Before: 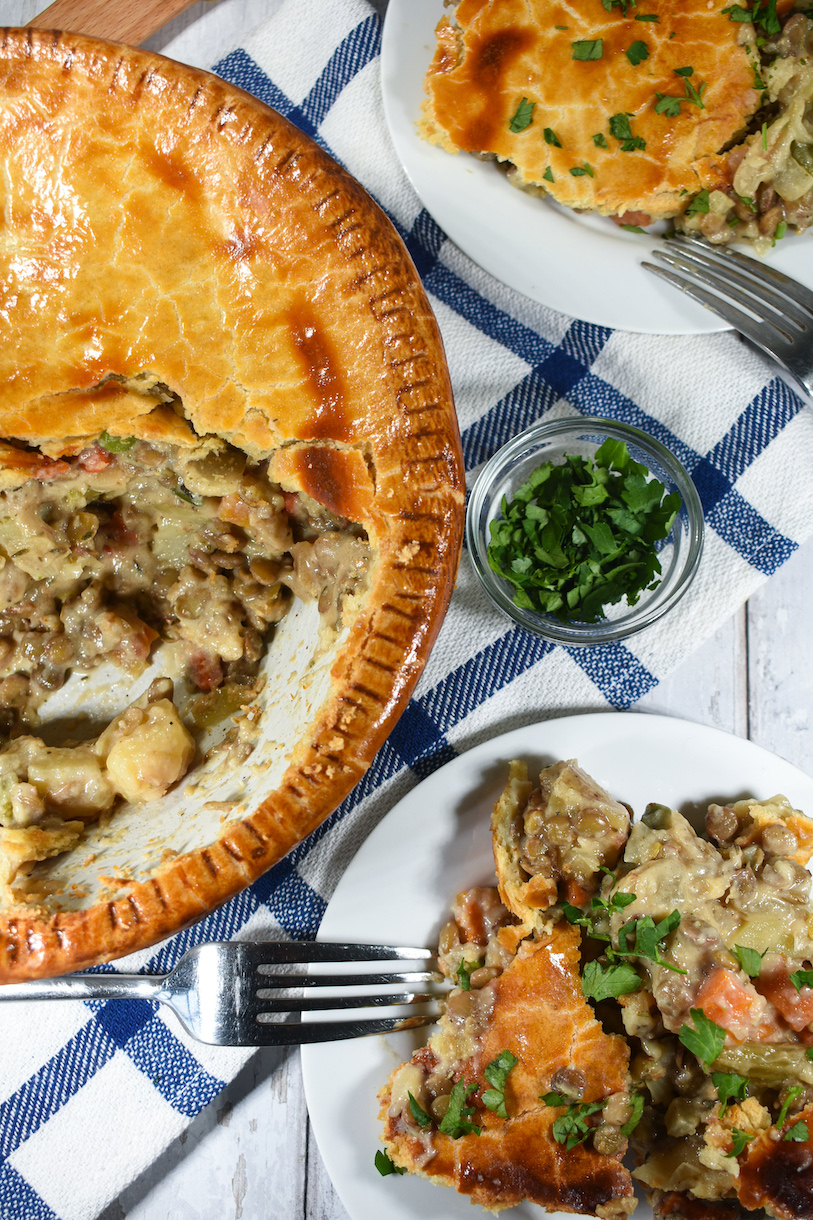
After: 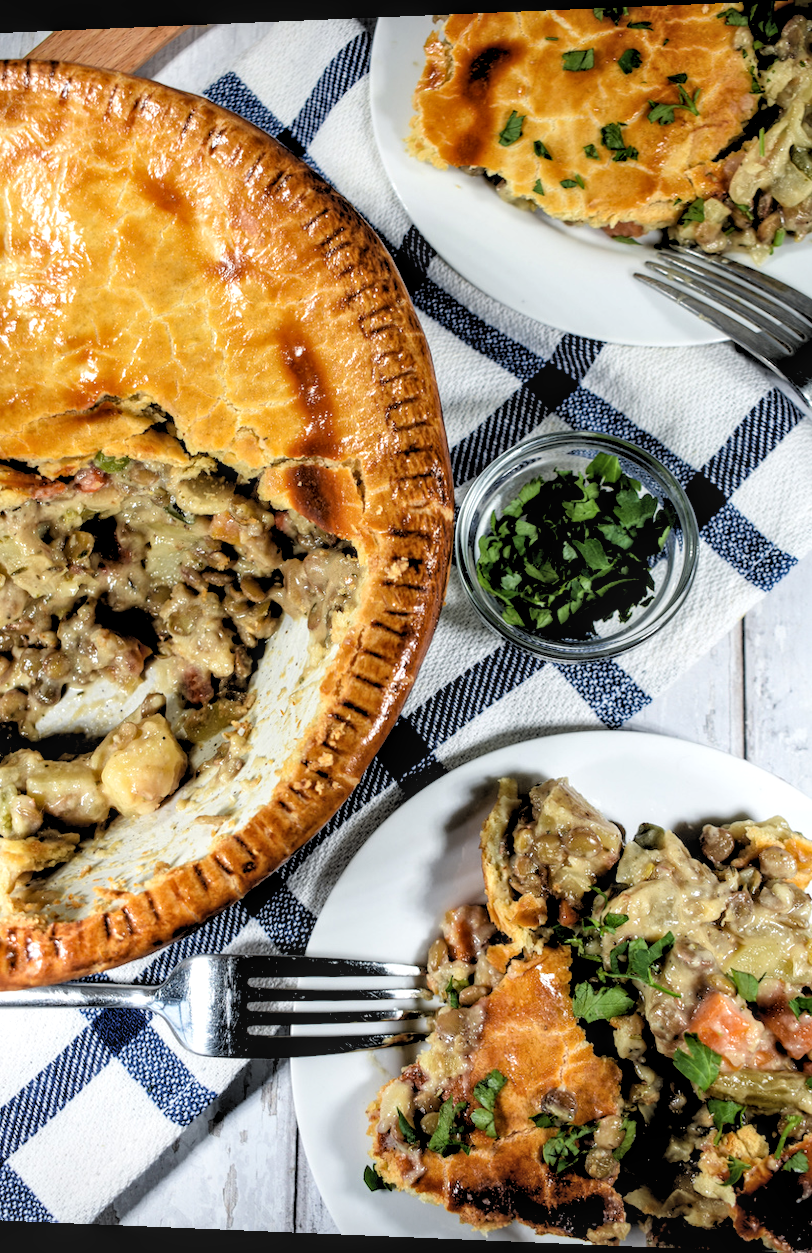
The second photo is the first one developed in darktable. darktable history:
rgb levels: levels [[0.034, 0.472, 0.904], [0, 0.5, 1], [0, 0.5, 1]]
contrast brightness saturation: contrast 0.05, brightness 0.06, saturation 0.01
local contrast: on, module defaults
rotate and perspective: lens shift (horizontal) -0.055, automatic cropping off
